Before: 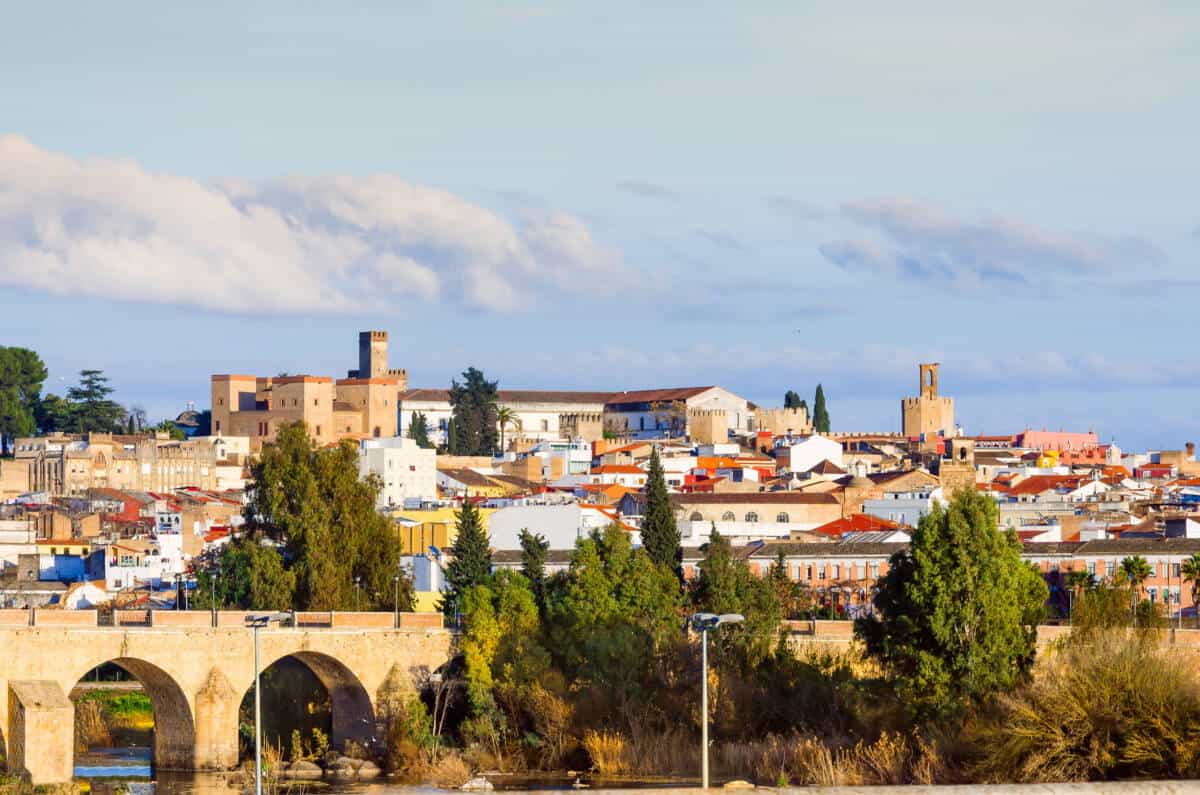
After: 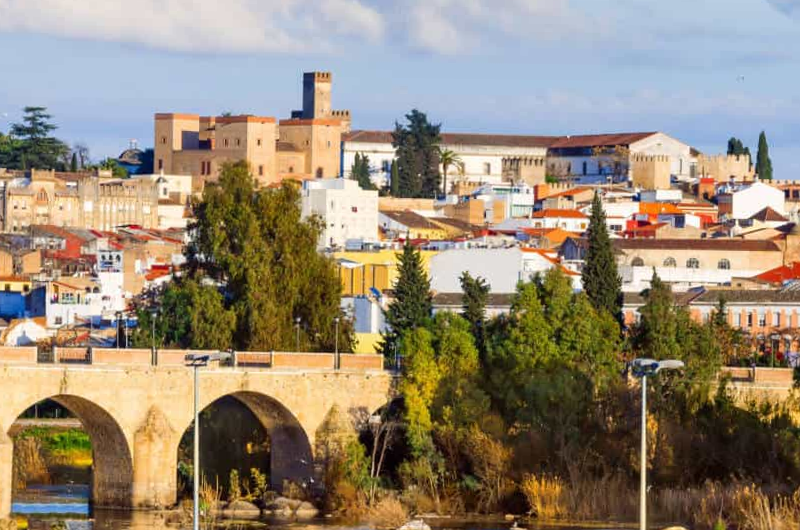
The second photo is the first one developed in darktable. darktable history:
crop and rotate: angle -0.82°, left 3.85%, top 31.828%, right 27.992%
